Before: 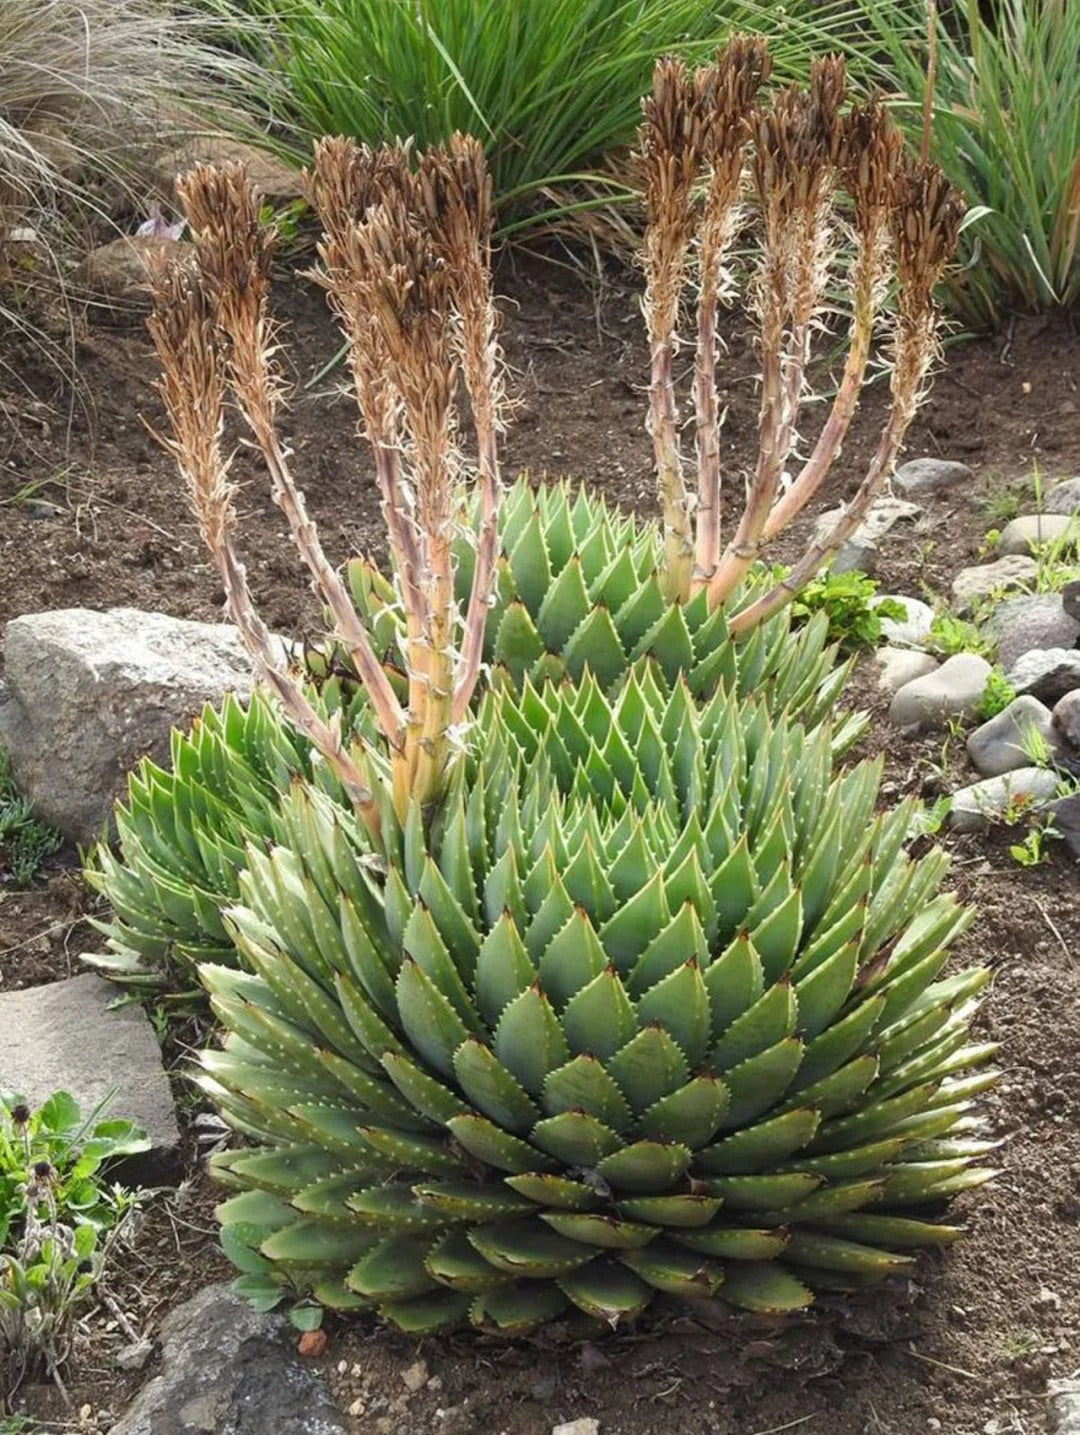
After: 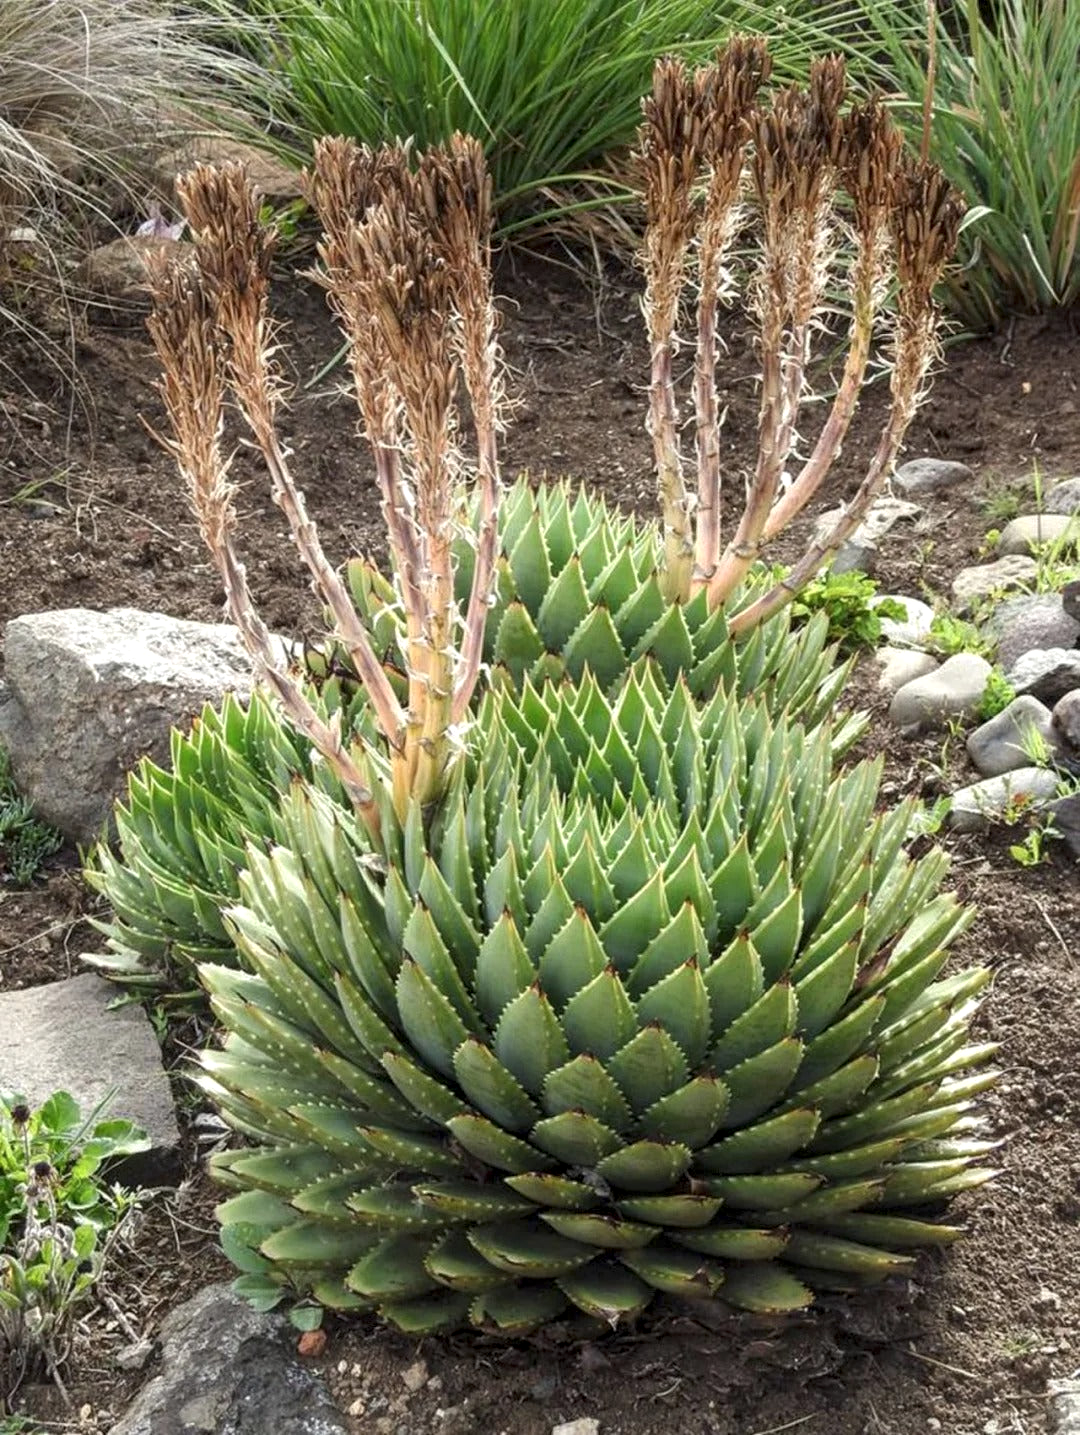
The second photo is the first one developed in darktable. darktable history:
local contrast: highlights 83%, shadows 81%
contrast brightness saturation: saturation -0.05
